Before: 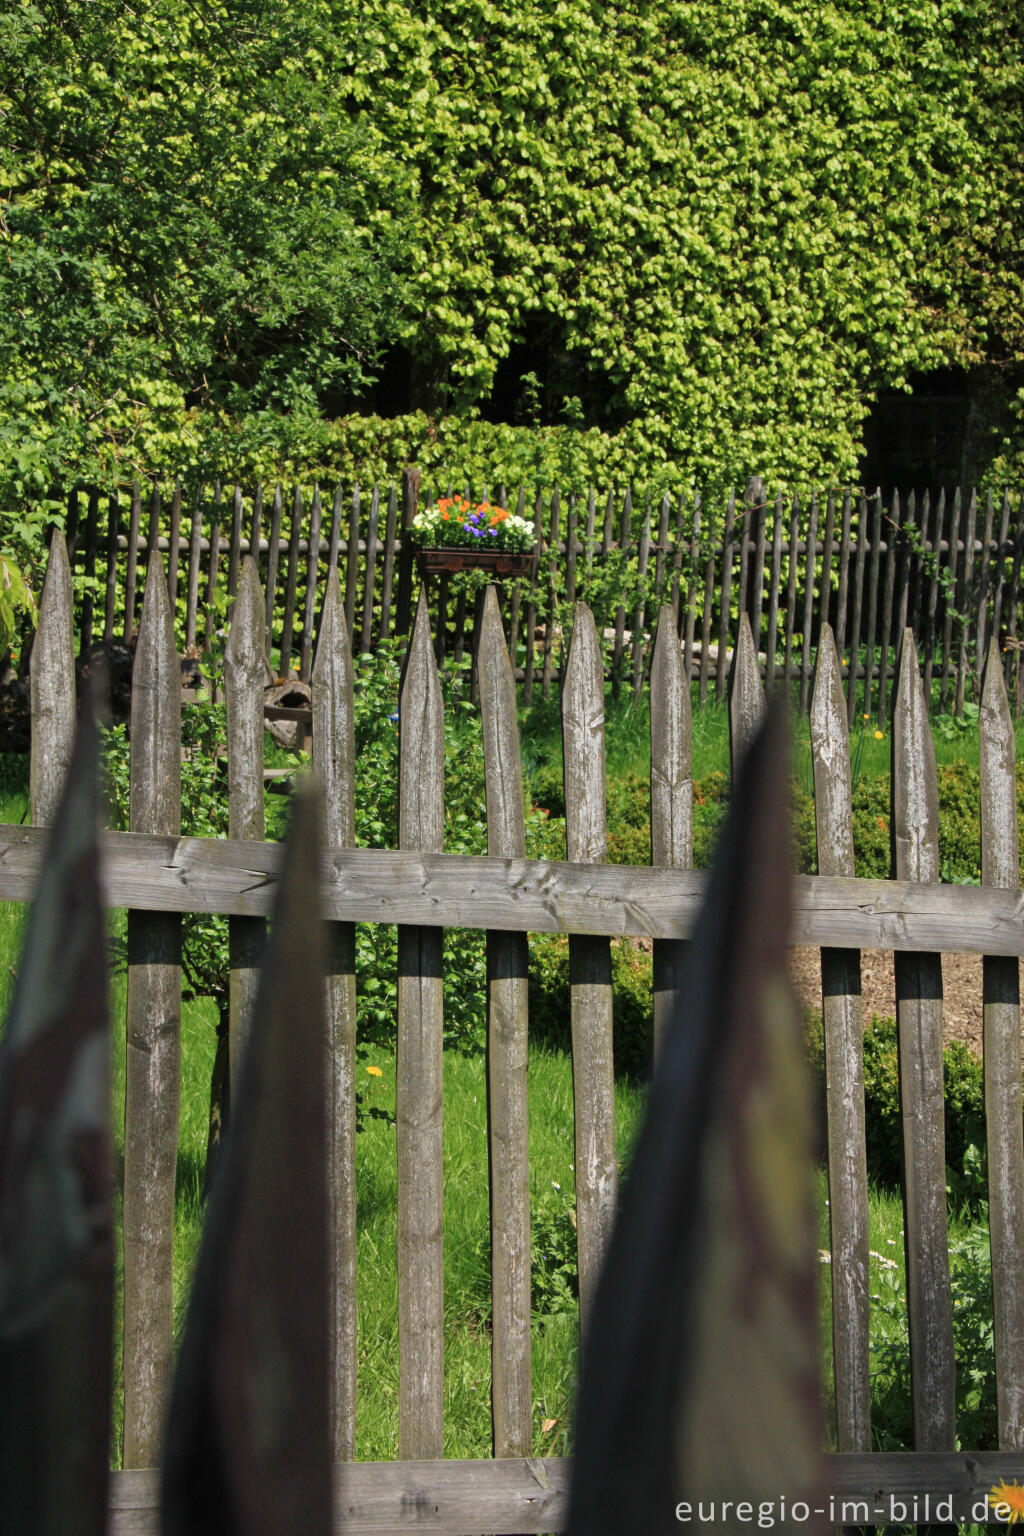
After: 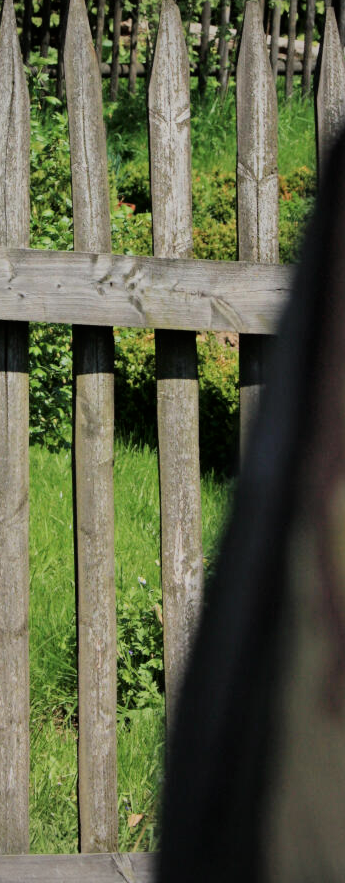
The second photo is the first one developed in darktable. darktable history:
crop: left 40.522%, top 39.399%, right 25.736%, bottom 3.079%
tone curve: curves: ch0 [(0, 0) (0.004, 0.002) (0.02, 0.013) (0.218, 0.218) (0.664, 0.718) (0.832, 0.873) (1, 1)], color space Lab, independent channels, preserve colors none
vignetting: fall-off radius 61.21%
filmic rgb: black relative exposure -7.22 EV, white relative exposure 5.38 EV, hardness 3.03, preserve chrominance max RGB, color science v6 (2022), contrast in shadows safe, contrast in highlights safe
